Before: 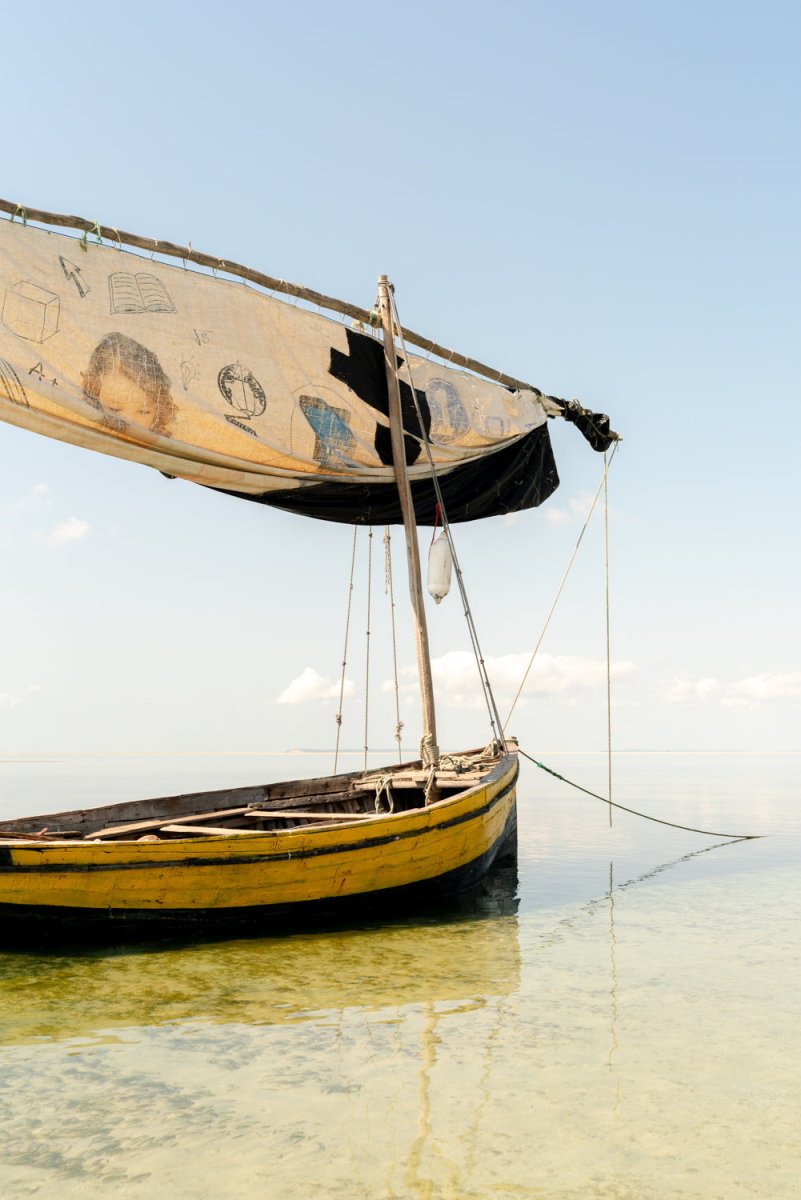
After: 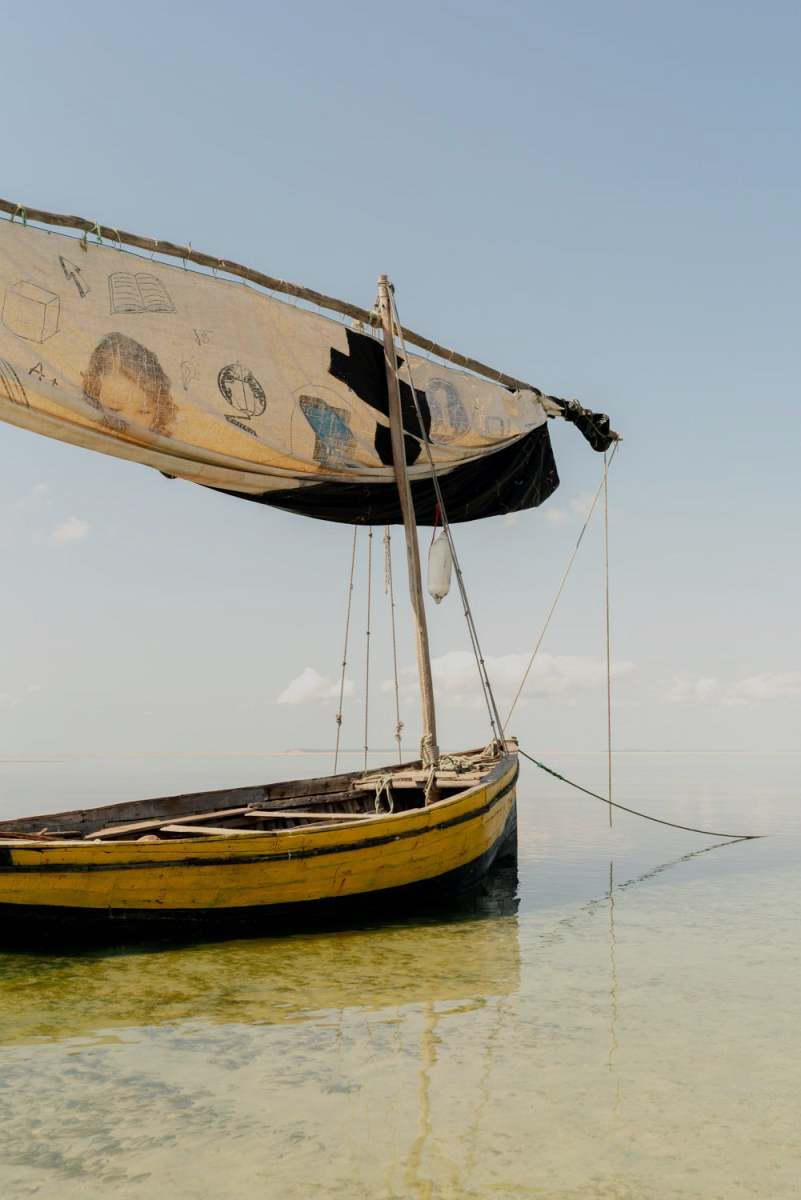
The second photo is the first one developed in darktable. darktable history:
exposure: exposure -0.606 EV, compensate highlight preservation false
